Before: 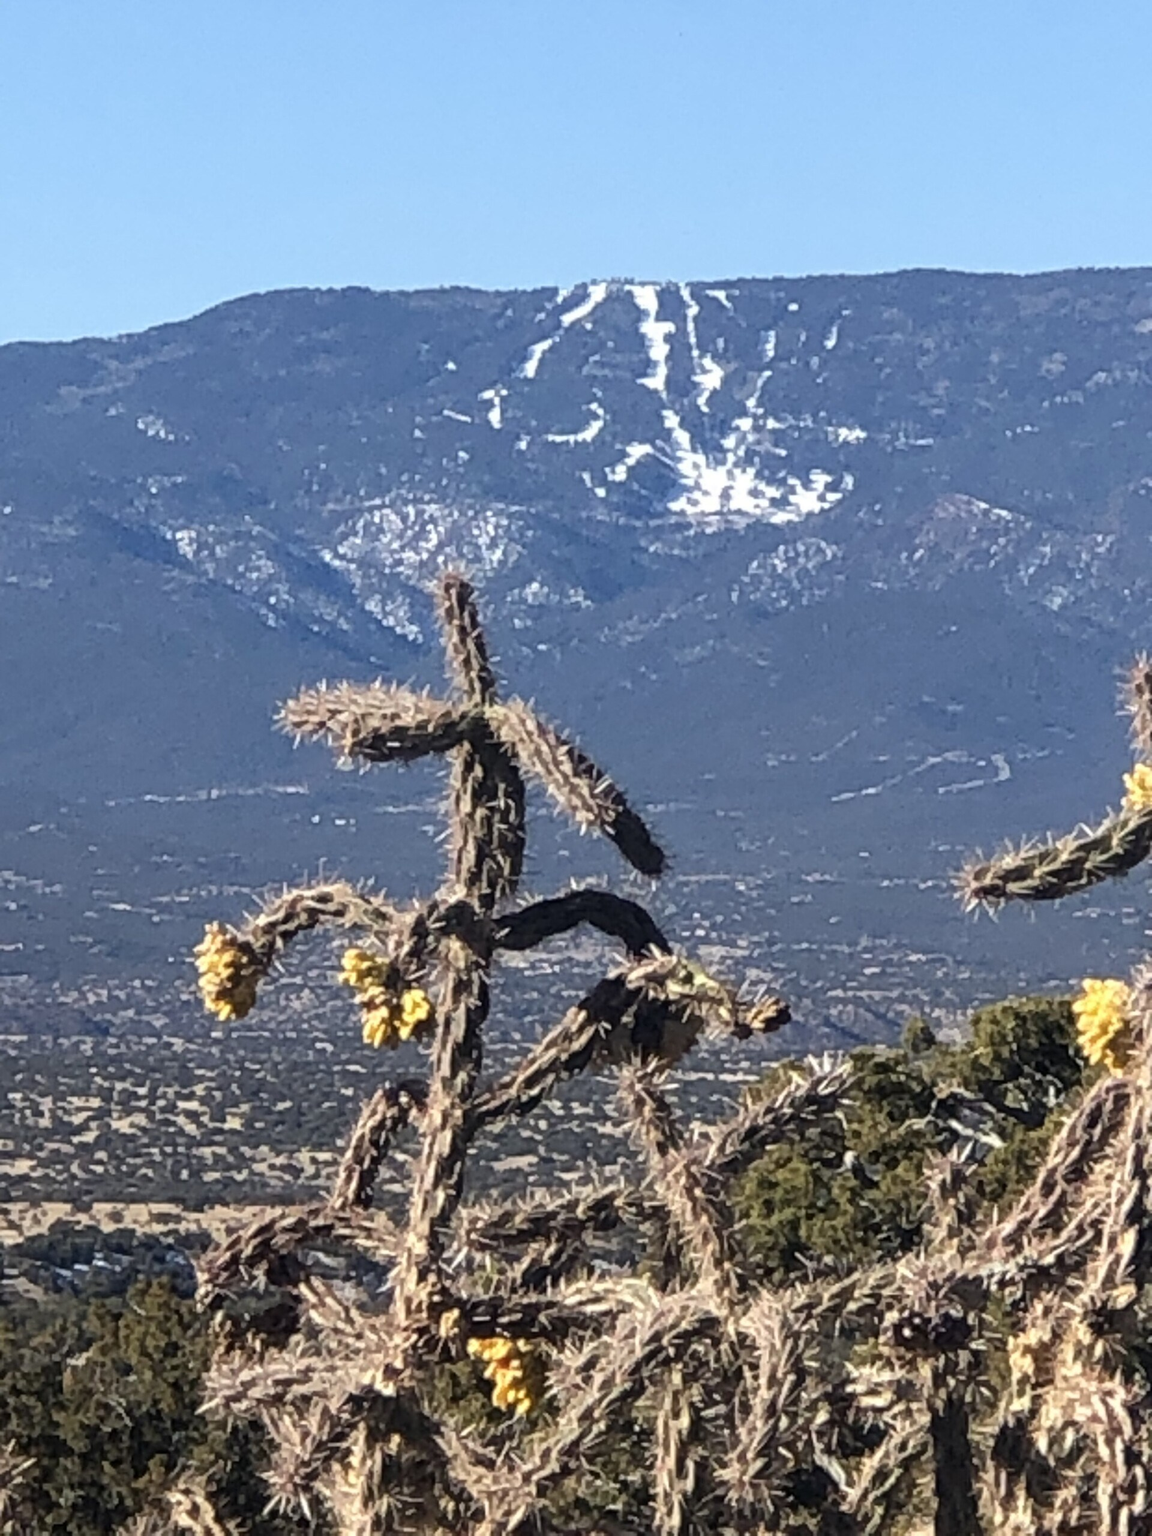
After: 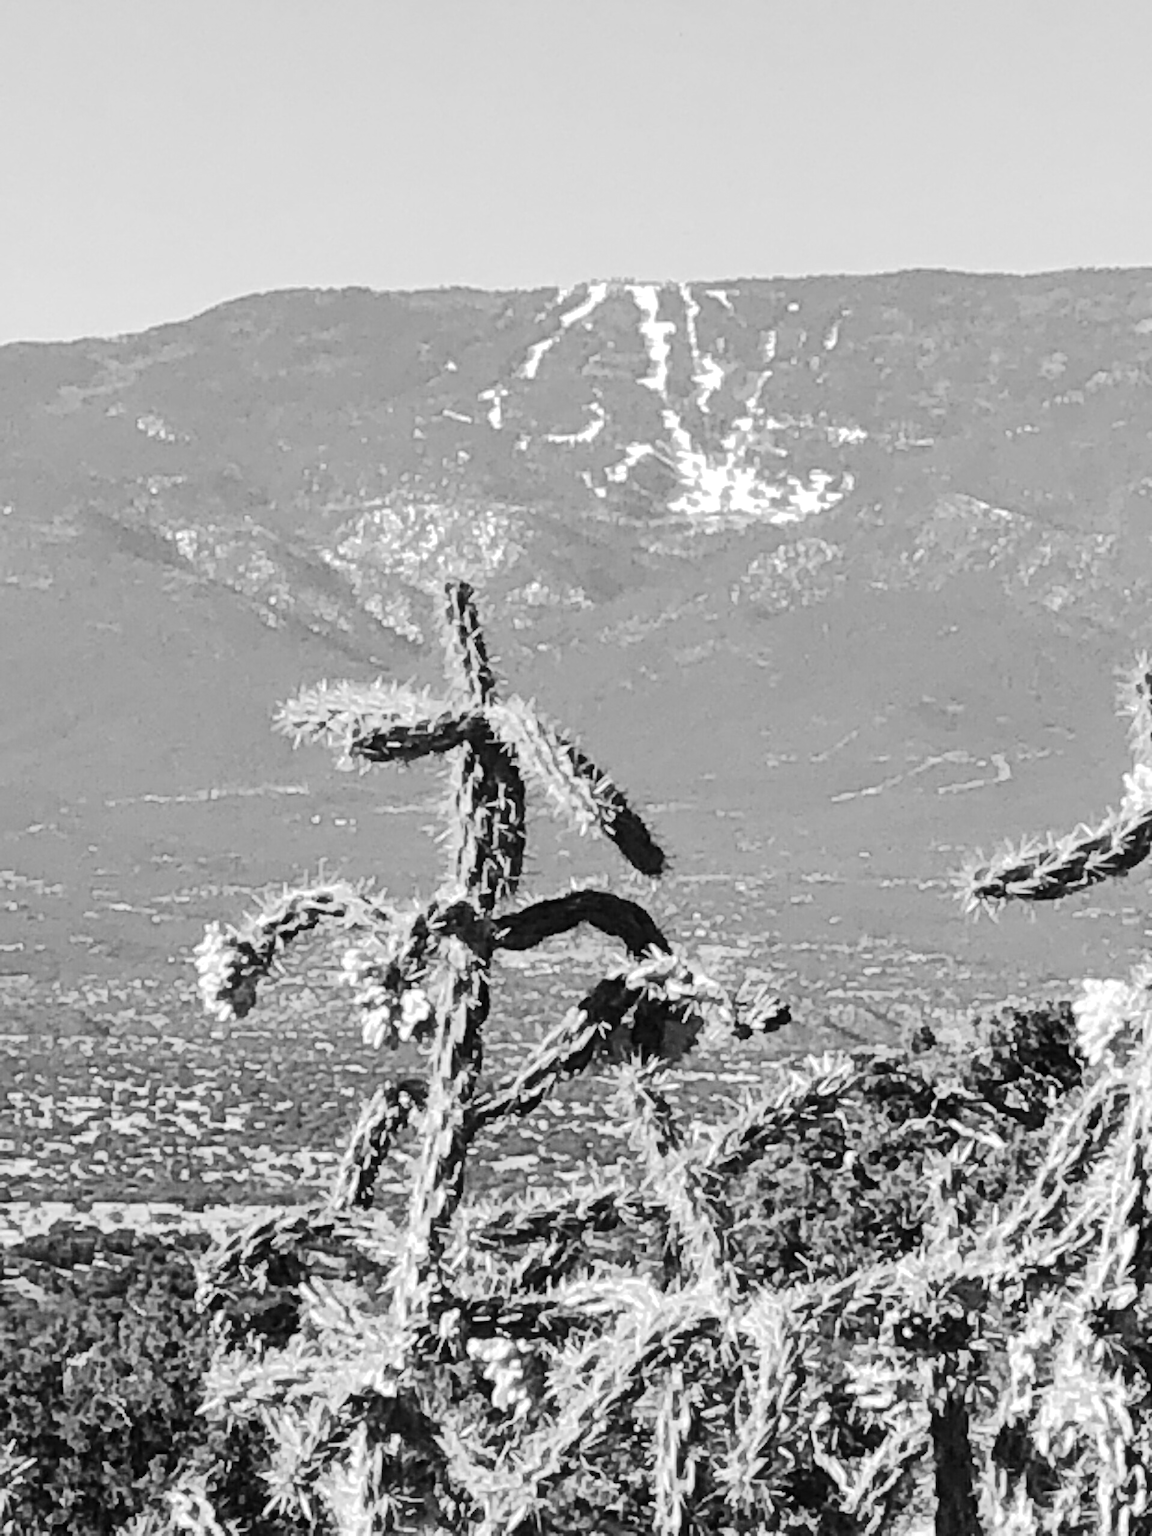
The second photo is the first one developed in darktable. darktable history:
color zones: curves: ch1 [(0, -0.394) (0.143, -0.394) (0.286, -0.394) (0.429, -0.392) (0.571, -0.391) (0.714, -0.391) (0.857, -0.391) (1, -0.394)]
tone equalizer: -7 EV 0.161 EV, -6 EV 0.636 EV, -5 EV 1.14 EV, -4 EV 1.37 EV, -3 EV 1.18 EV, -2 EV 0.6 EV, -1 EV 0.158 EV, edges refinement/feathering 500, mask exposure compensation -1.57 EV, preserve details no
